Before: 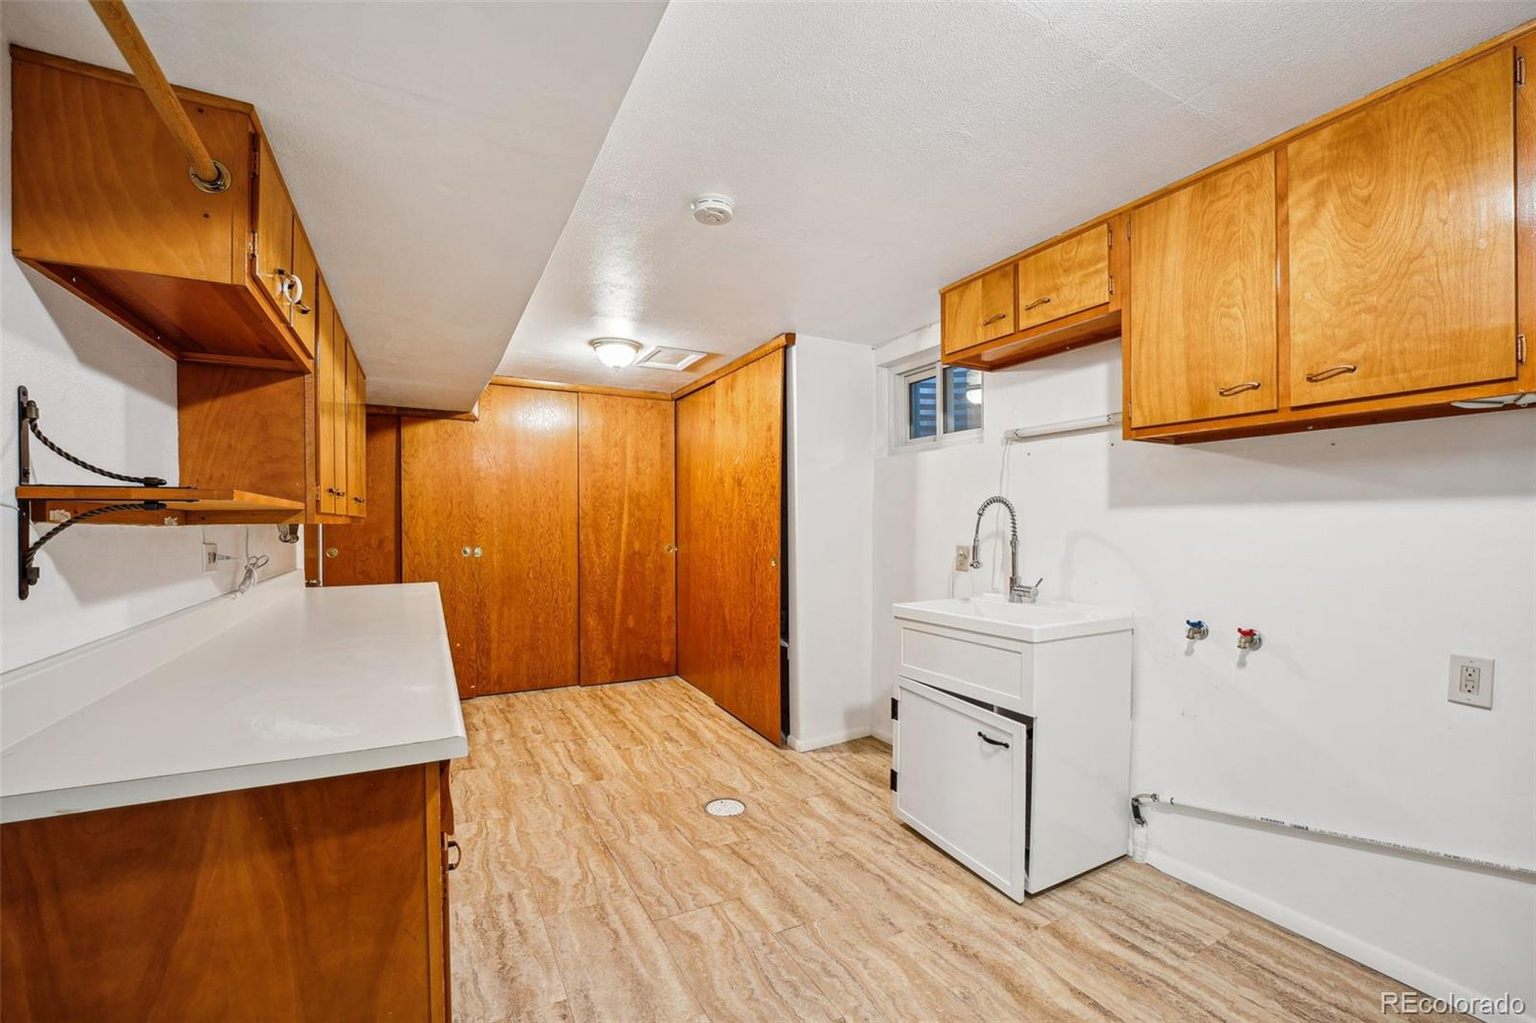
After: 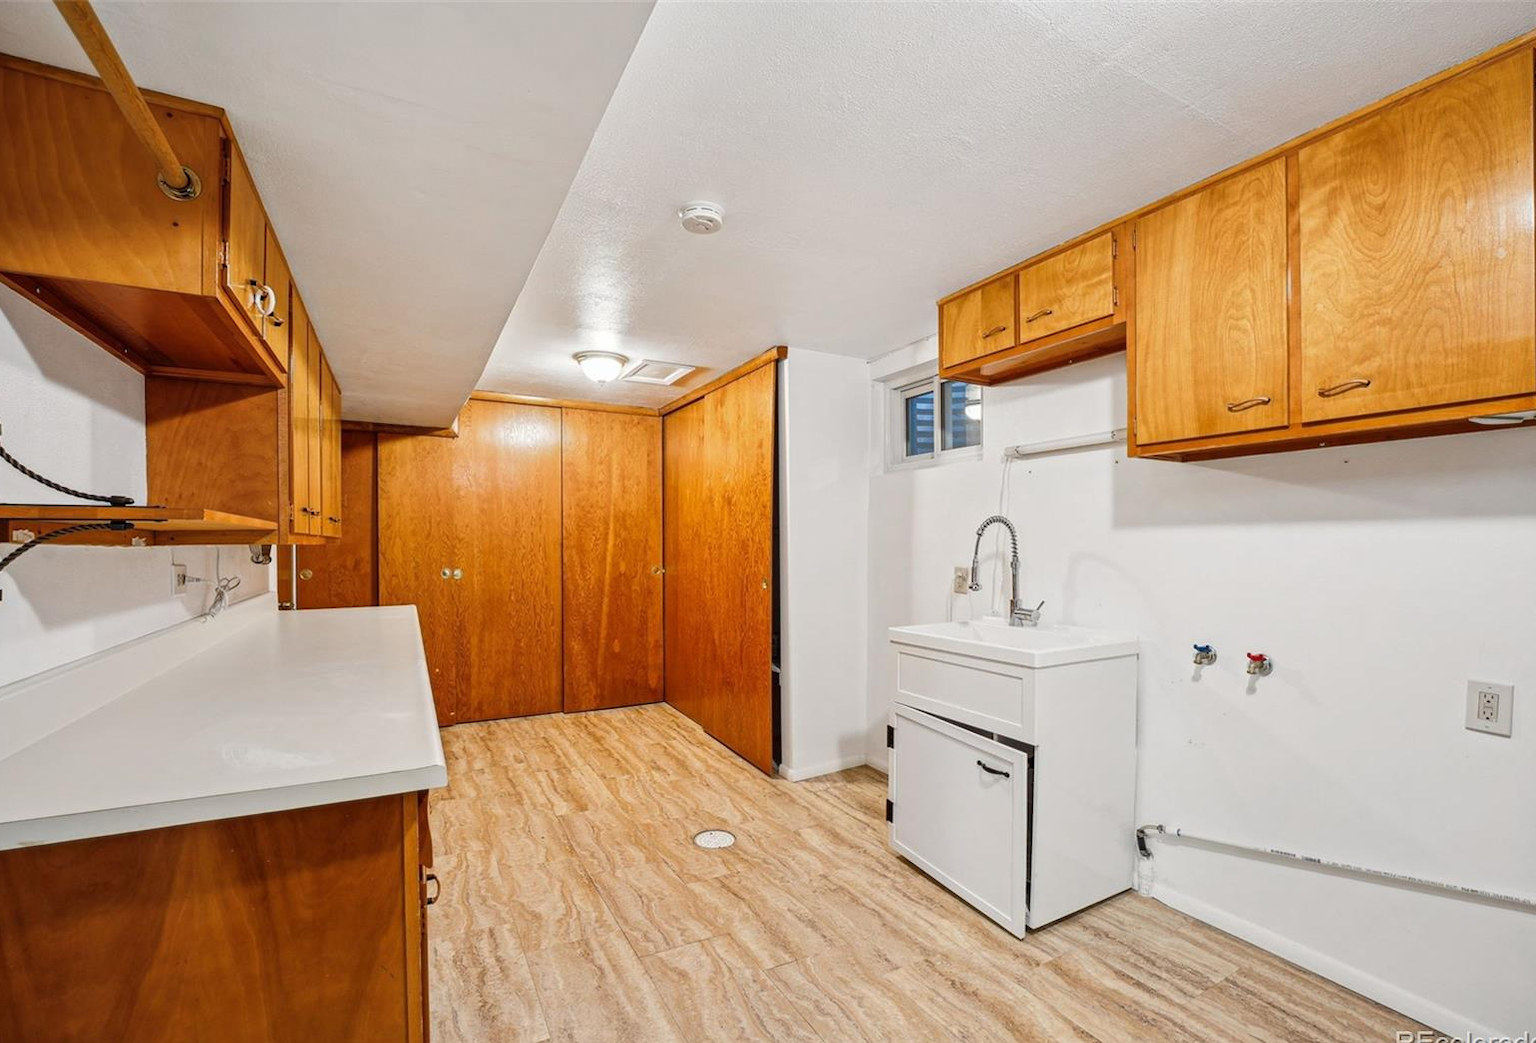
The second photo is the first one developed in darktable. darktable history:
crop and rotate: left 2.502%, right 1.217%, bottom 1.796%
